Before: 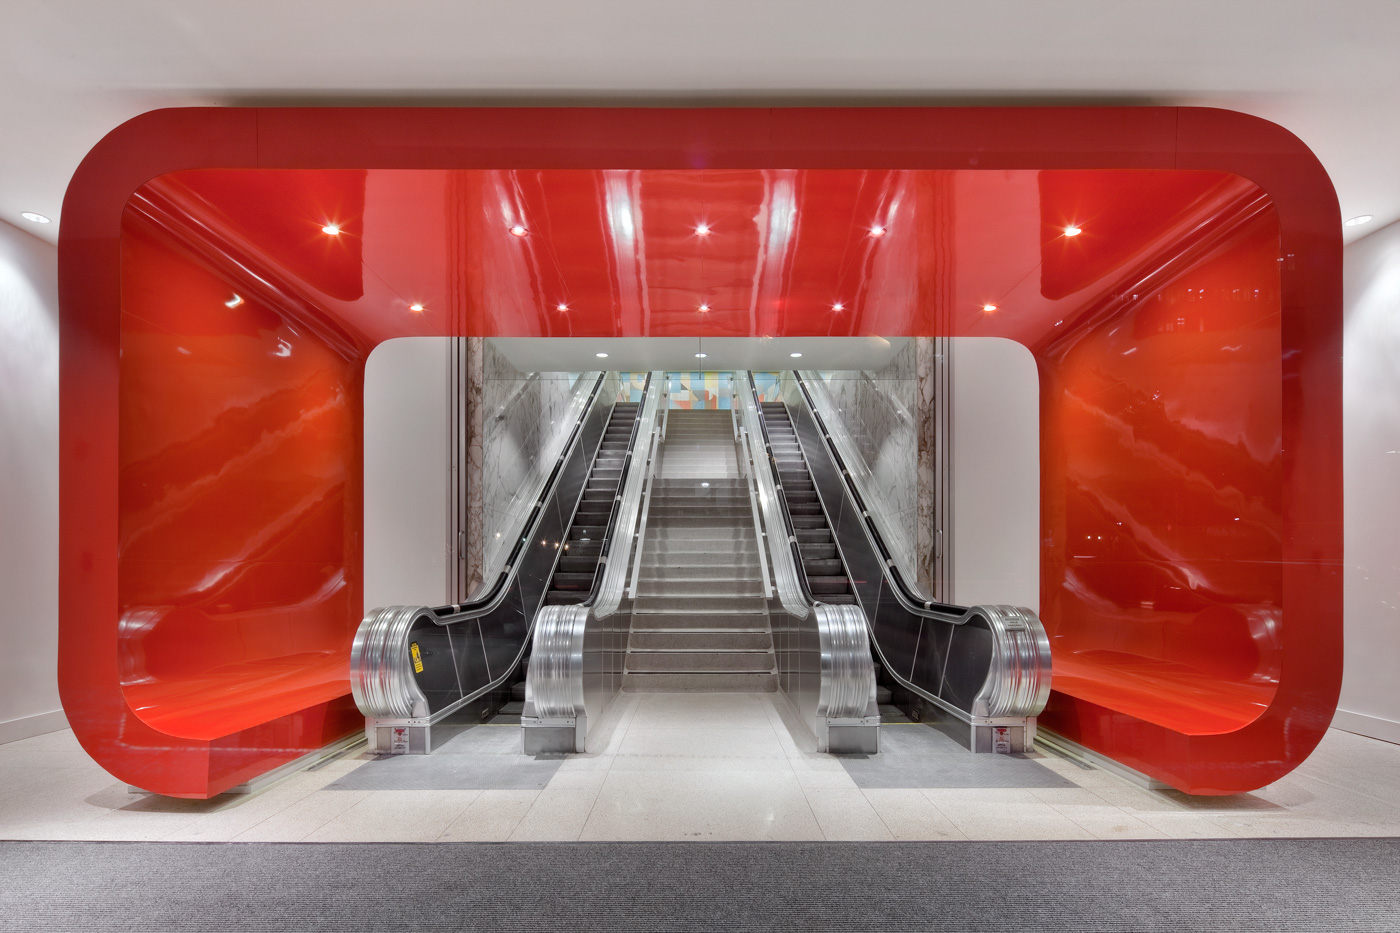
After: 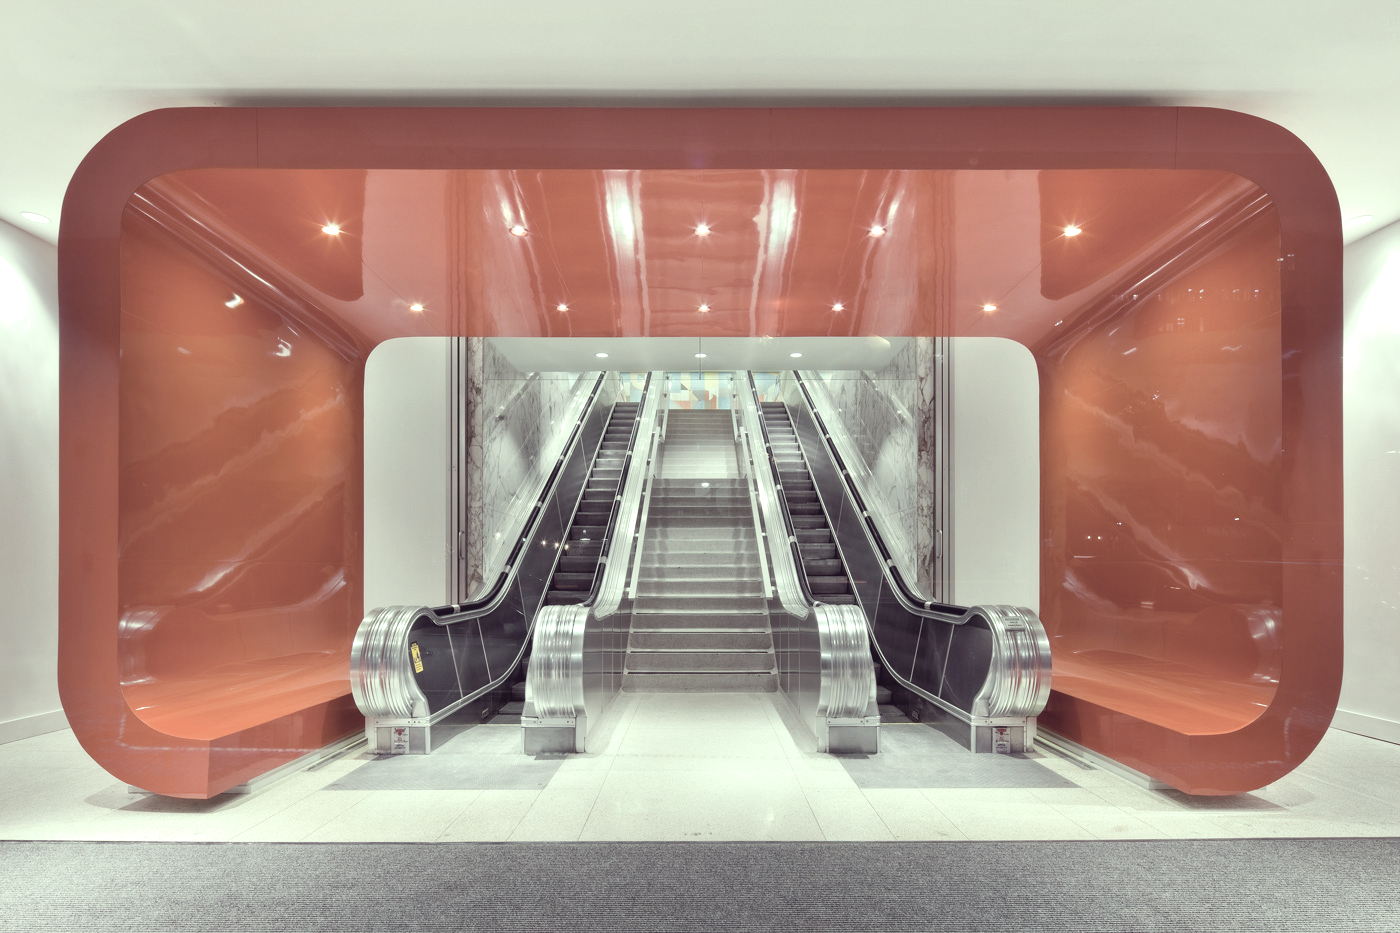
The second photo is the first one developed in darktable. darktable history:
tone equalizer: on, module defaults
contrast brightness saturation: contrast -0.11
exposure: black level correction 0, exposure 0.7 EV, compensate exposure bias true, compensate highlight preservation false
color correction: highlights a* -20.17, highlights b* 20.27, shadows a* 20.03, shadows b* -20.46, saturation 0.43
shadows and highlights: shadows 0, highlights 40
